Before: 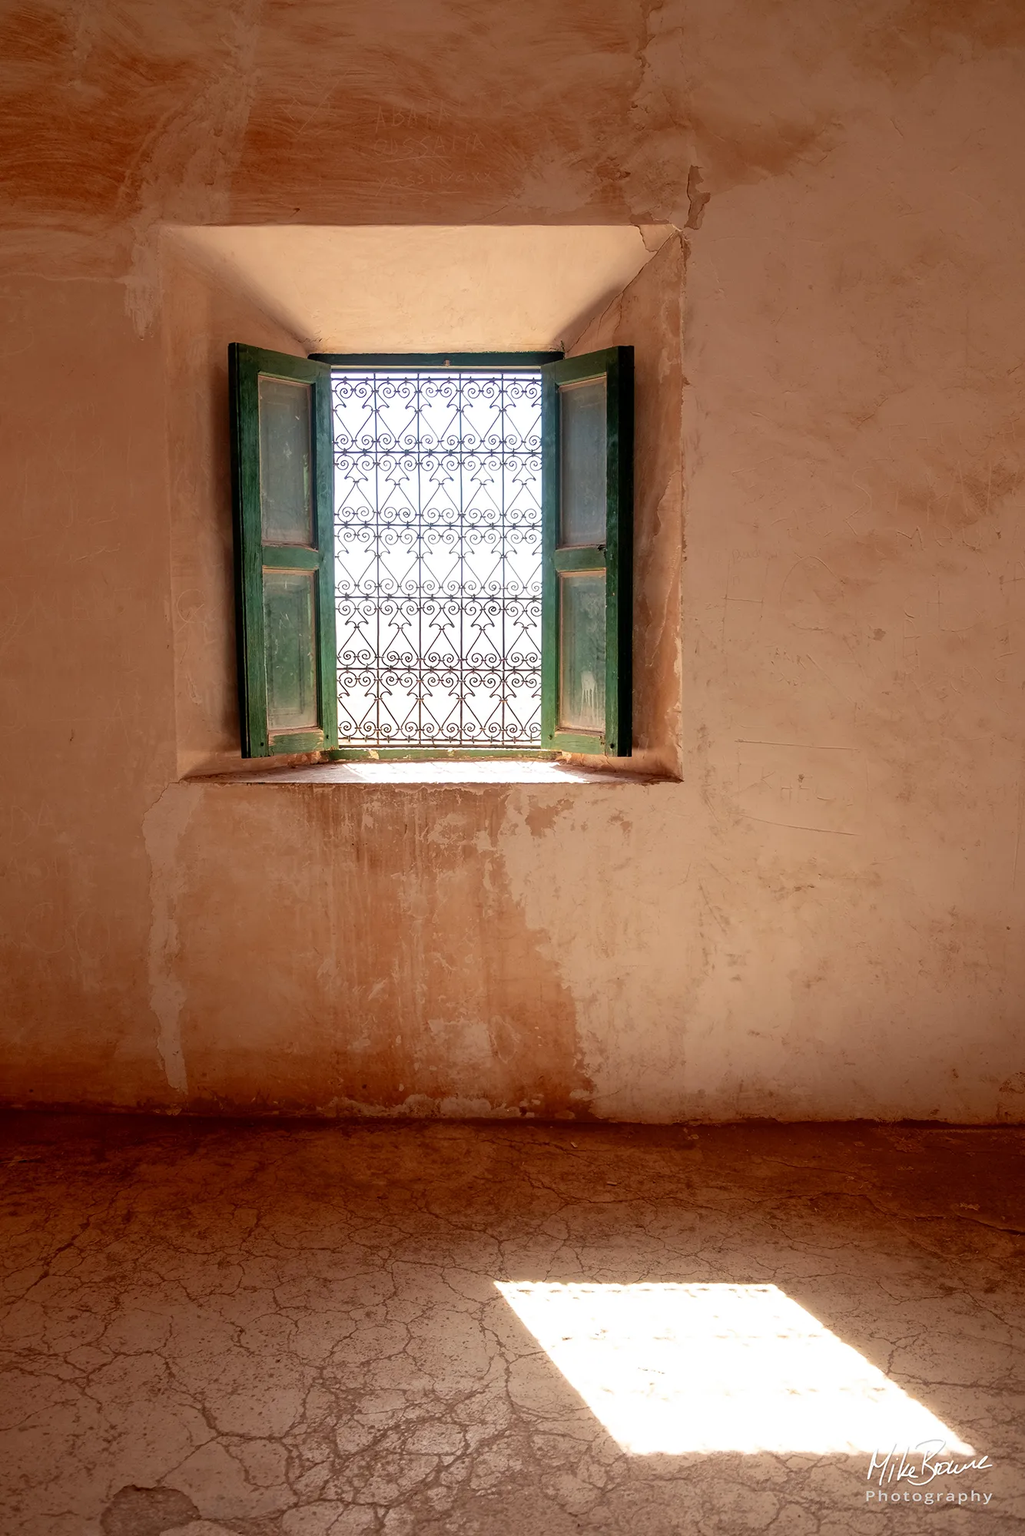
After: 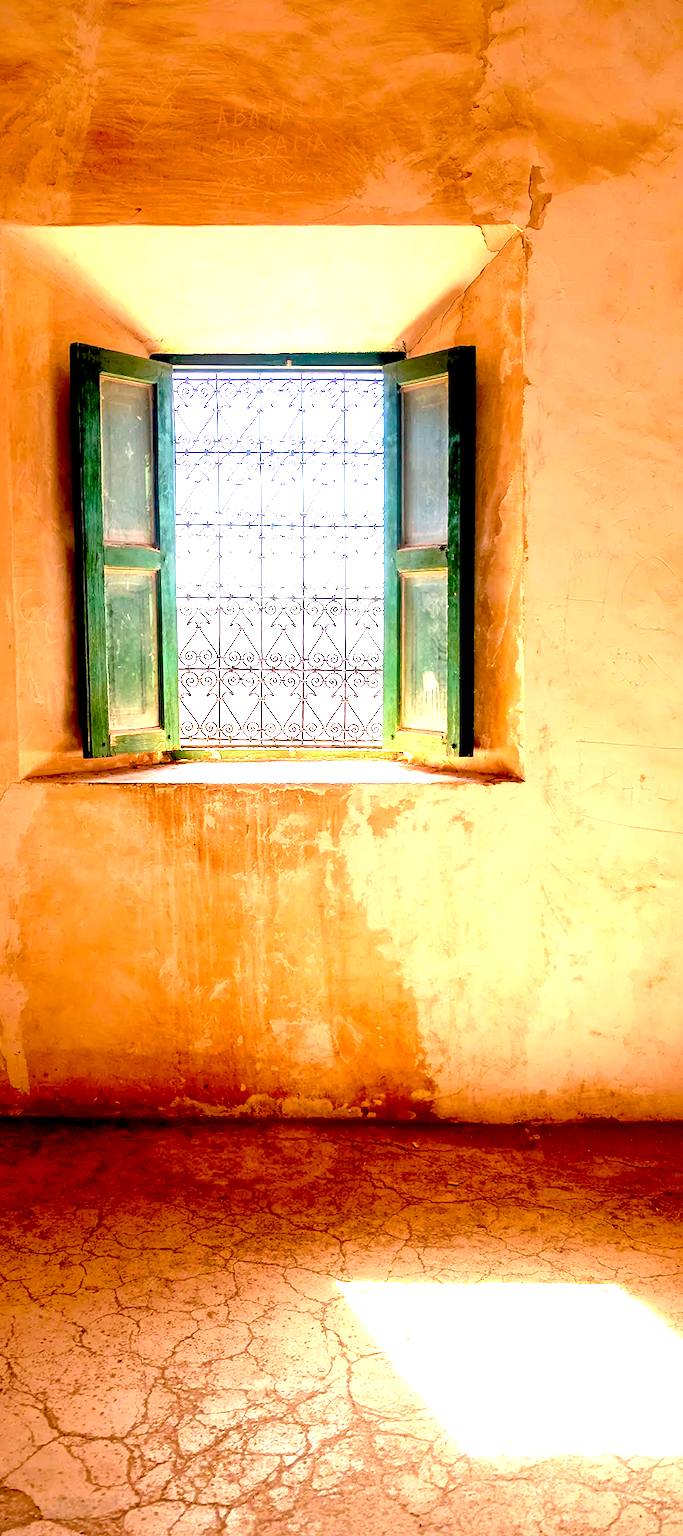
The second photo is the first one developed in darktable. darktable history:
color balance rgb: perceptual saturation grading › global saturation 20%, global vibrance 20%
exposure: black level correction 0.016, exposure 1.774 EV, compensate highlight preservation false
crop and rotate: left 15.446%, right 17.836%
